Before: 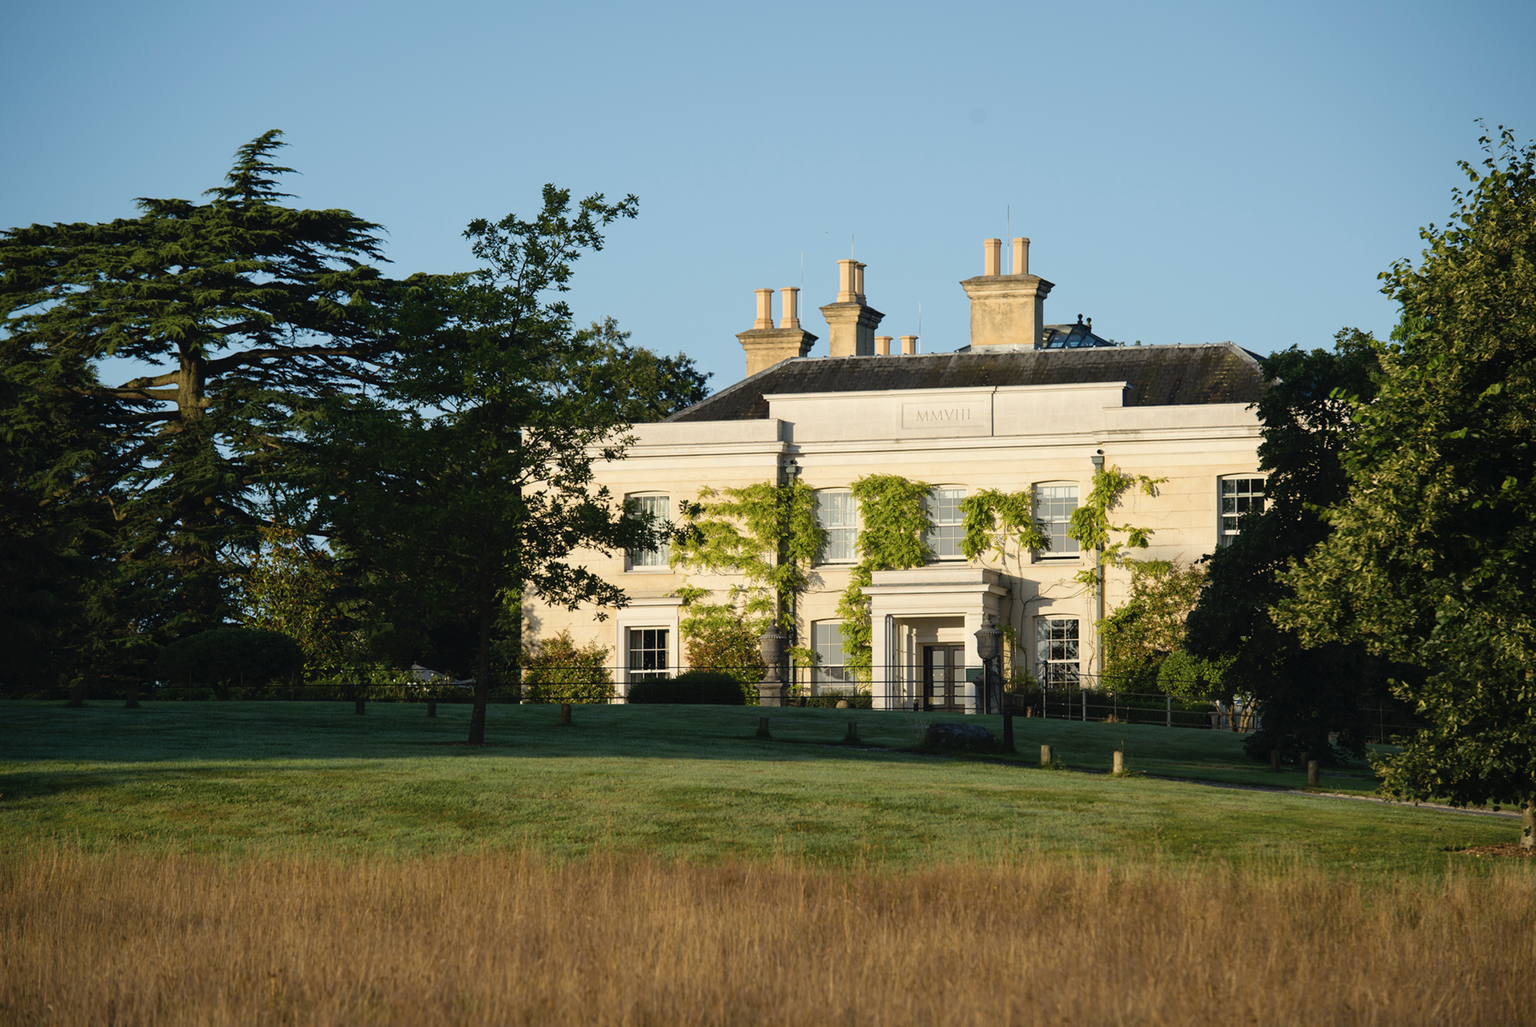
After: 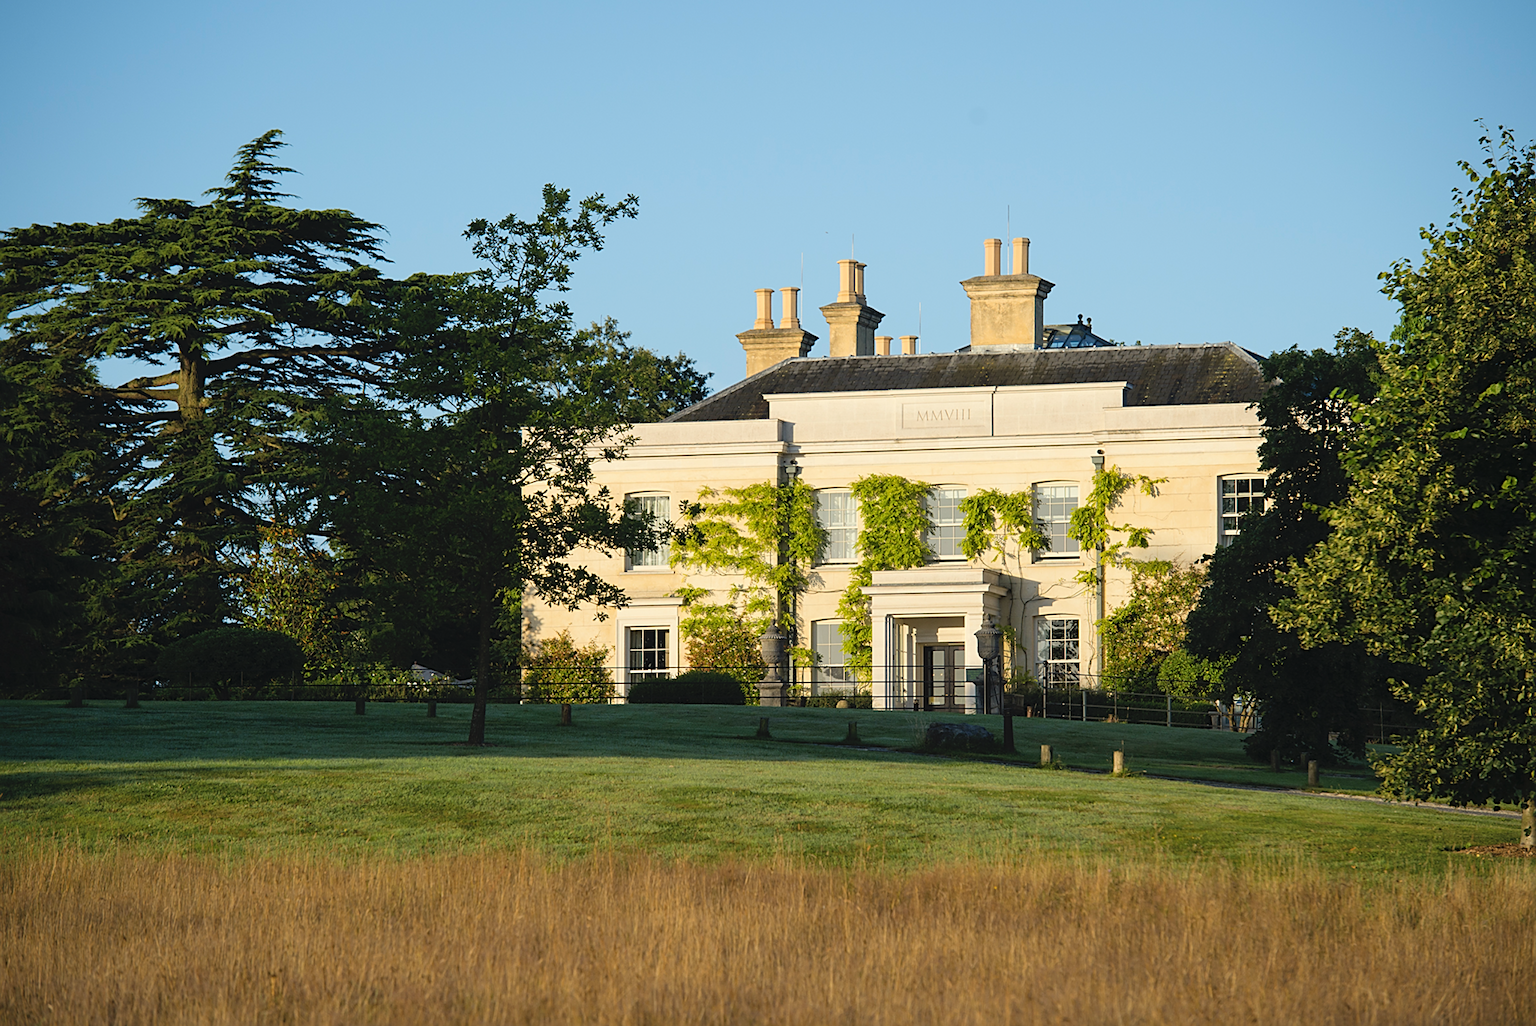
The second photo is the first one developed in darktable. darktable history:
sharpen: on, module defaults
color correction: highlights b* 0.053
contrast brightness saturation: brightness 0.086, saturation 0.191
